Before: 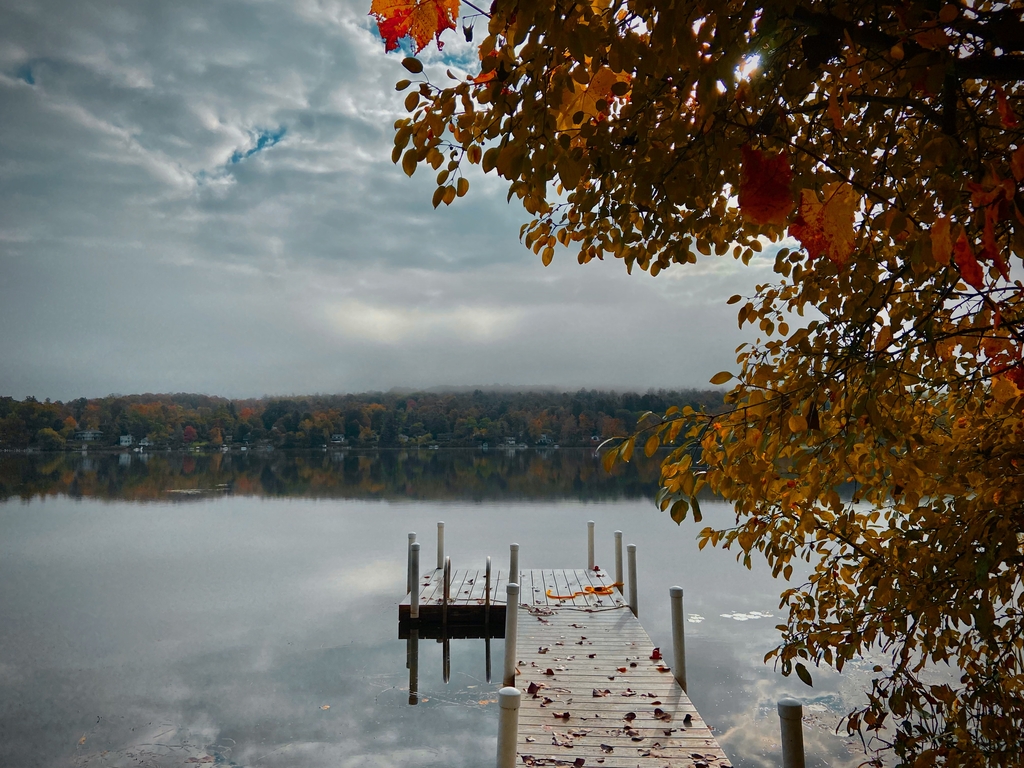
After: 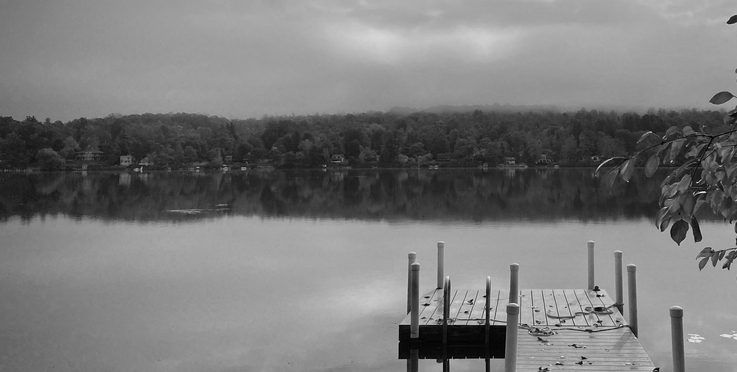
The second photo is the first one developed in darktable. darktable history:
crop: top 36.498%, right 27.964%, bottom 14.995%
monochrome: a 16.06, b 15.48, size 1
